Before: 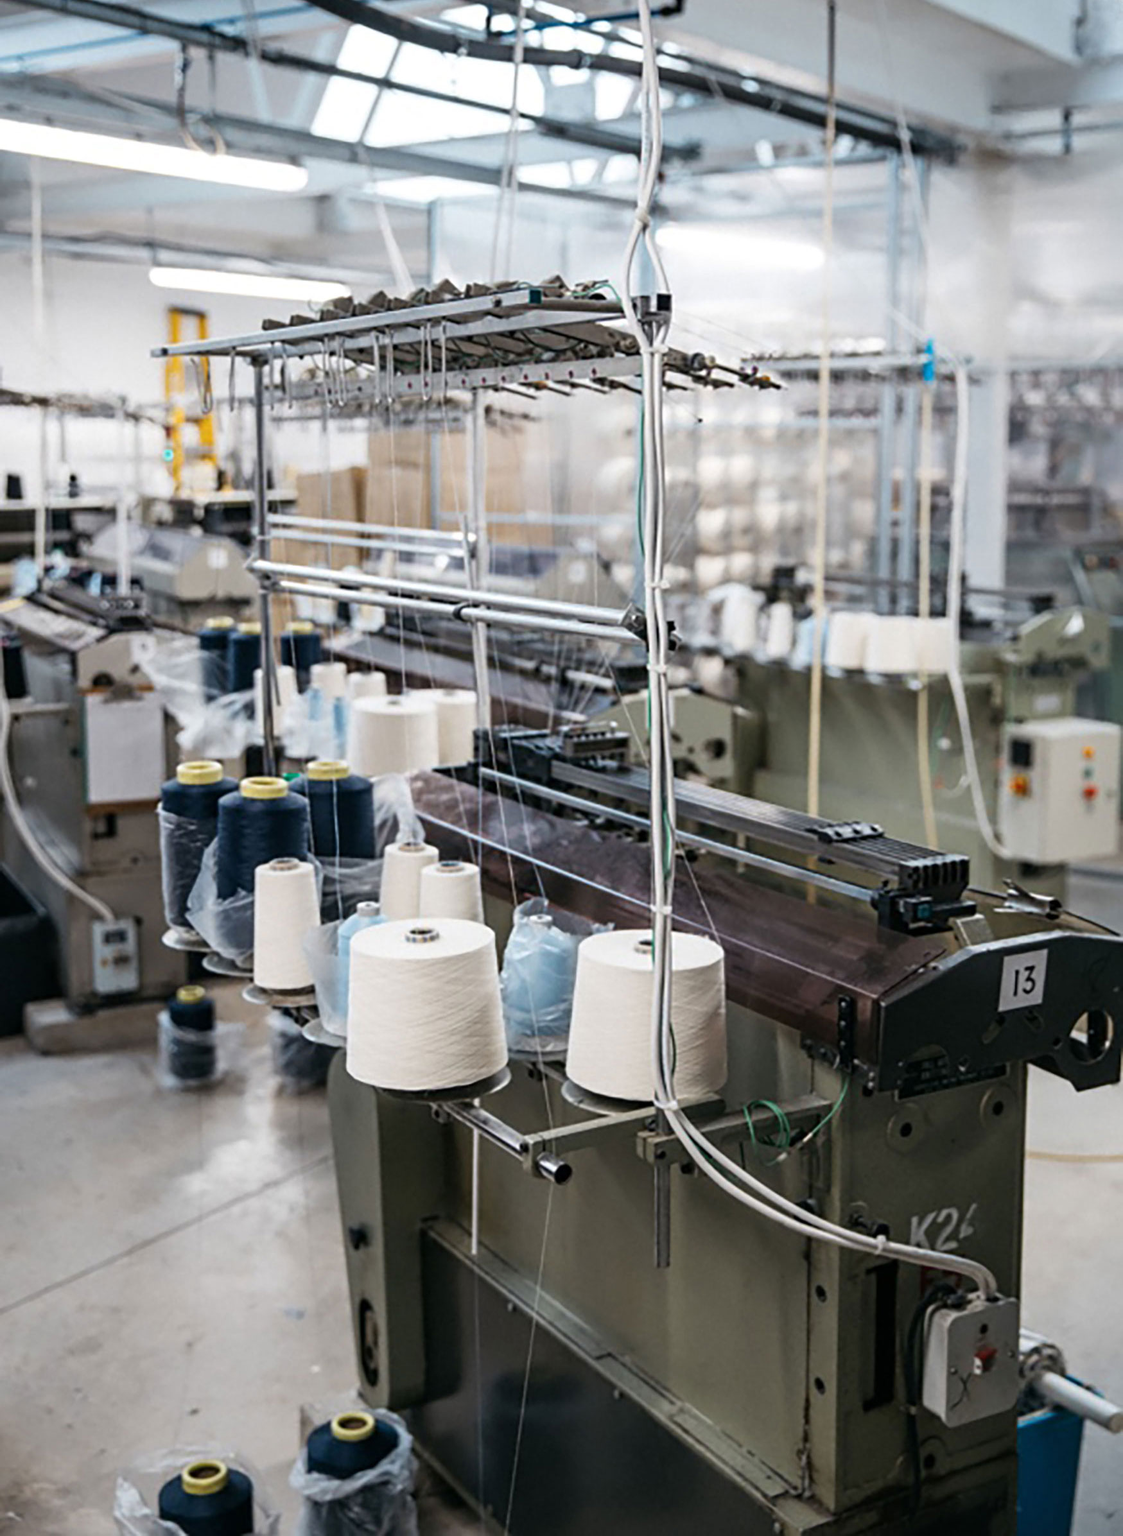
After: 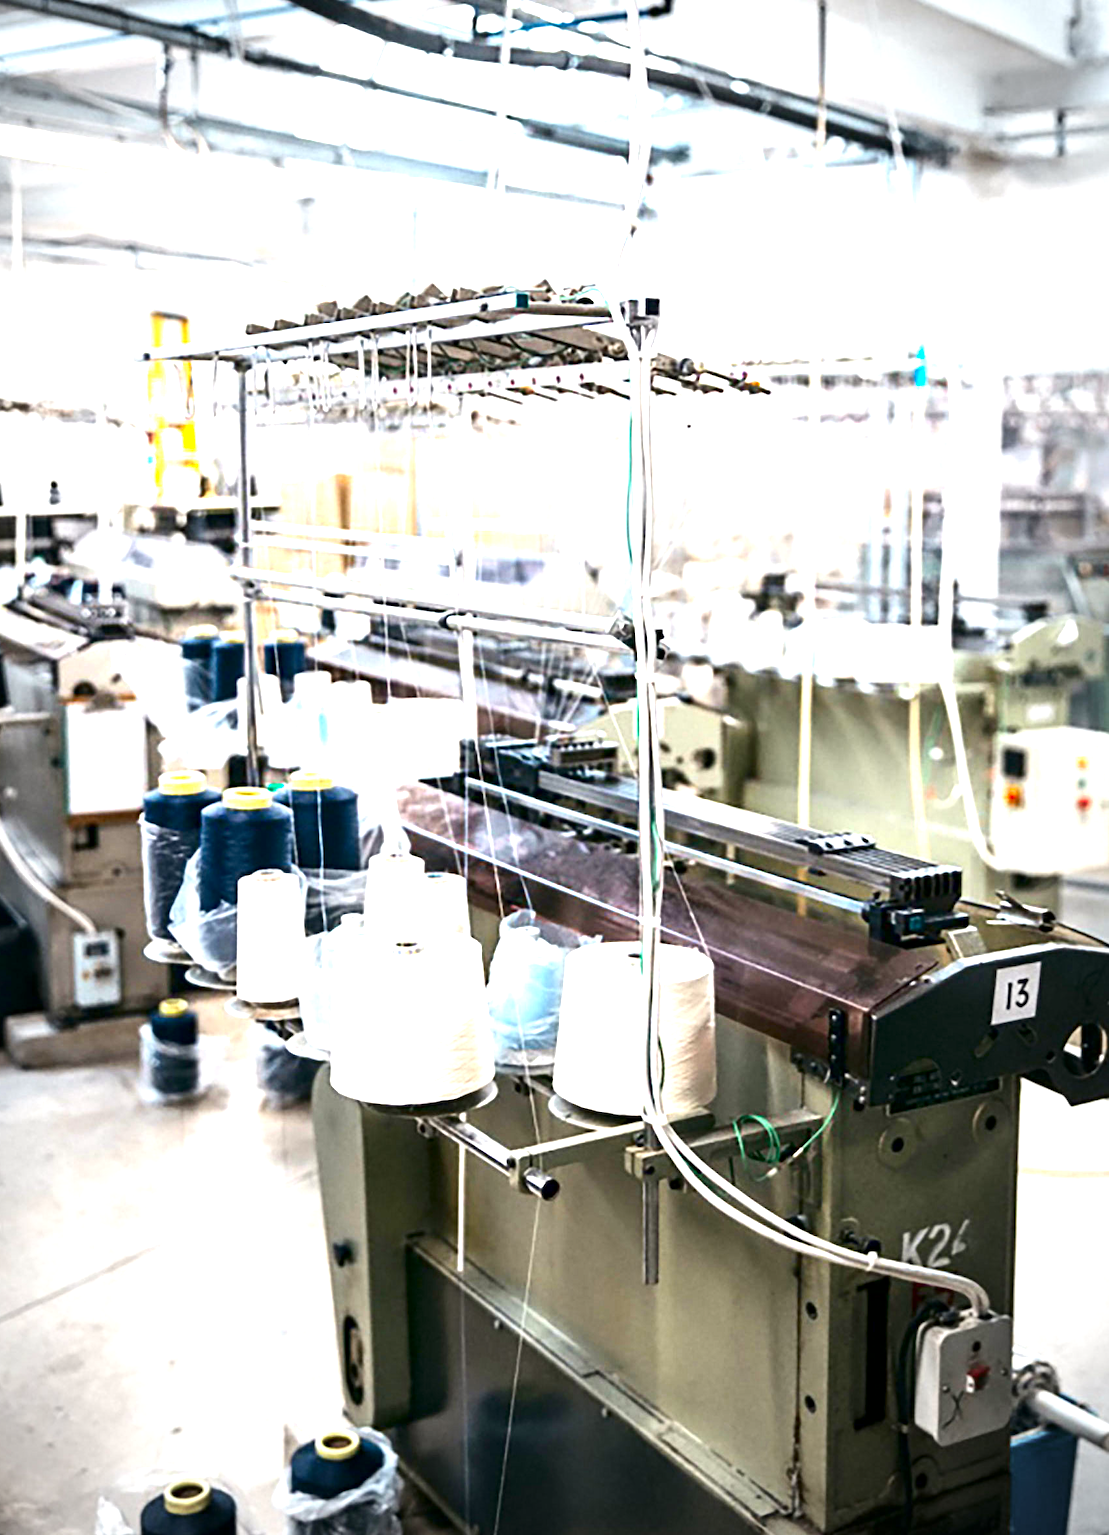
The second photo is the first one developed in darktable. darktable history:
white balance: red 1.009, blue 0.985
contrast brightness saturation: contrast 0.12, brightness -0.12, saturation 0.2
crop and rotate: left 1.774%, right 0.633%, bottom 1.28%
vignetting: automatic ratio true
exposure: black level correction 0.001, exposure 1.822 EV, compensate exposure bias true, compensate highlight preservation false
